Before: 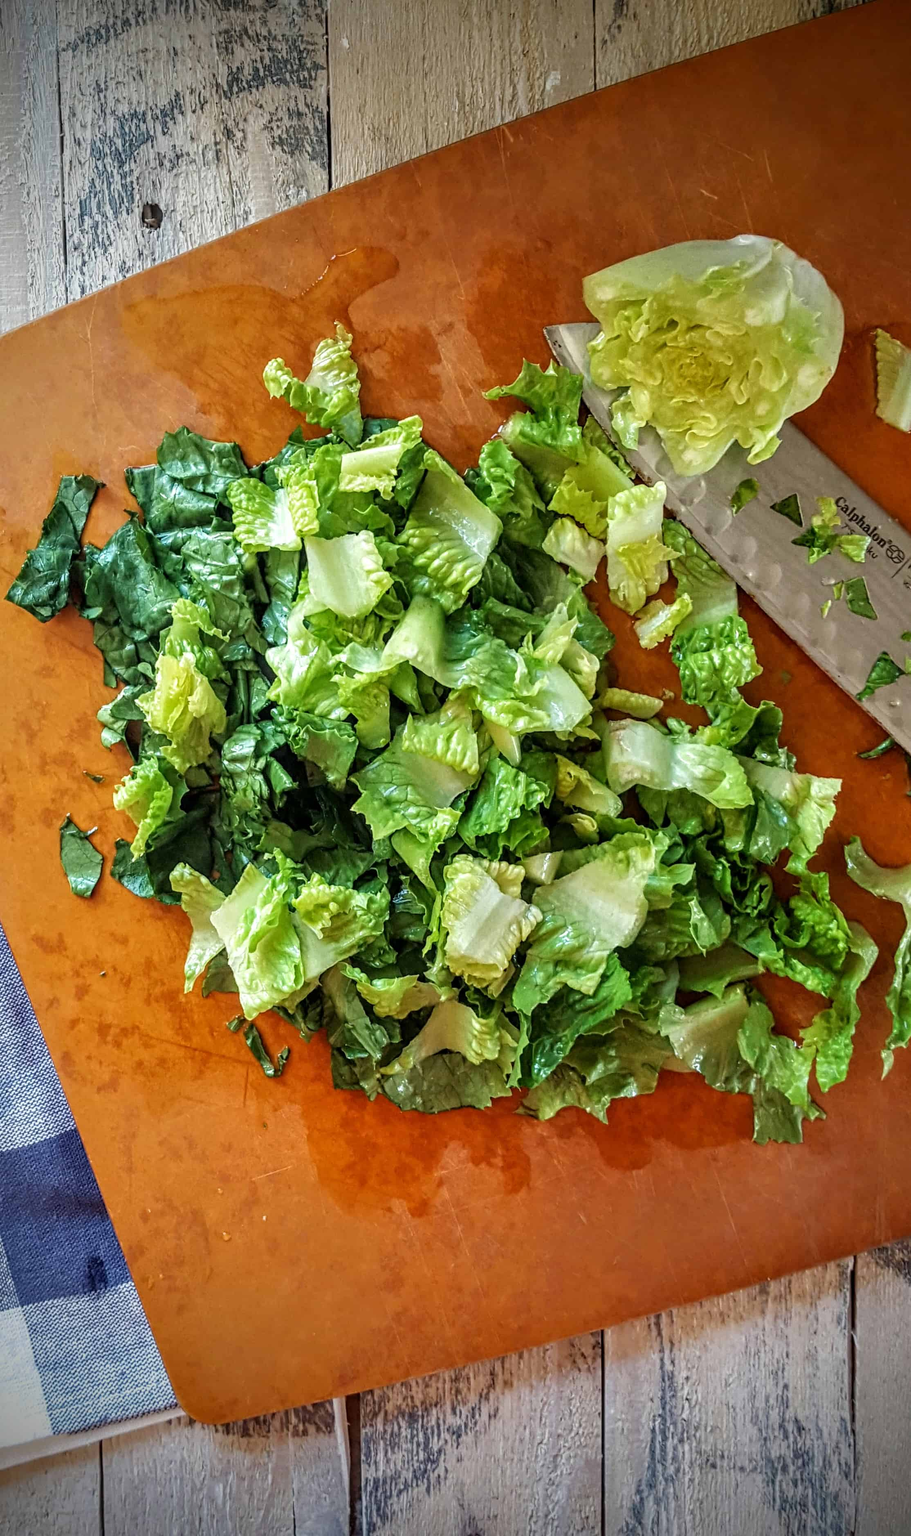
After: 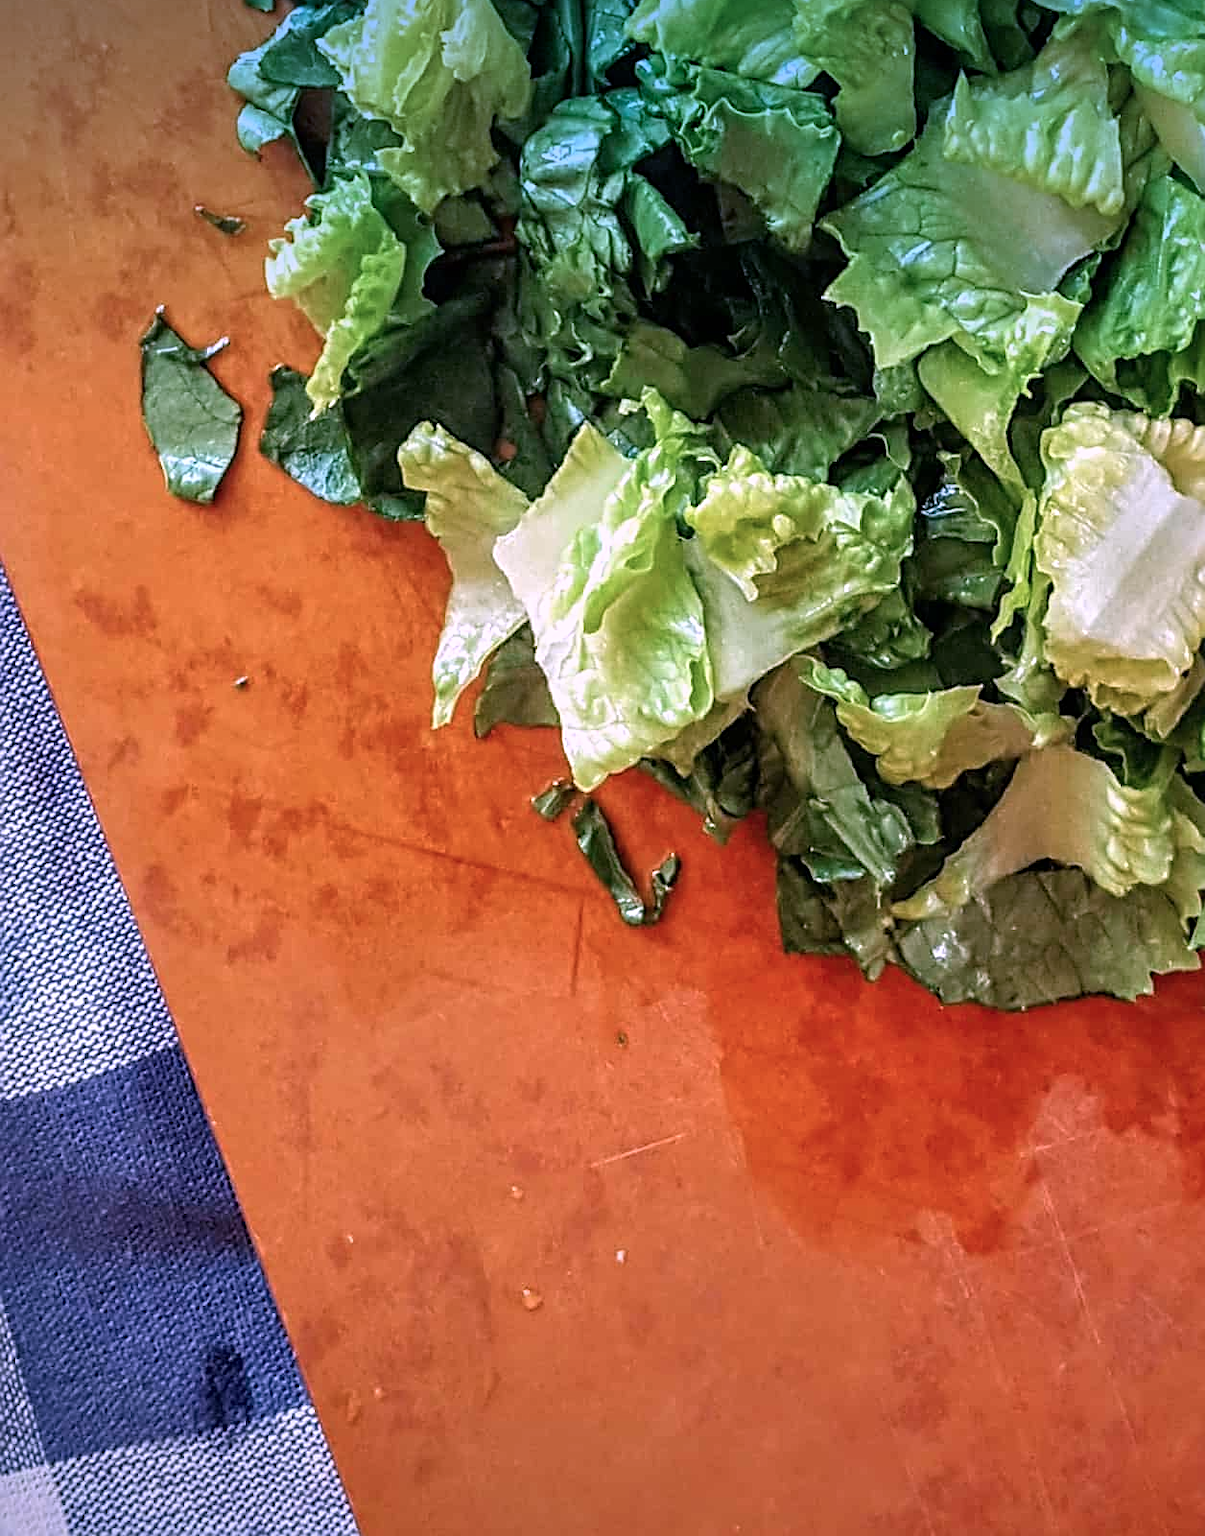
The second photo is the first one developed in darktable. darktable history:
graduated density: density 2.02 EV, hardness 44%, rotation 0.374°, offset 8.21, hue 208.8°, saturation 97%
sharpen: on, module defaults
color correction: highlights a* 15.46, highlights b* -20.56
crop: top 44.483%, right 43.593%, bottom 12.892%
